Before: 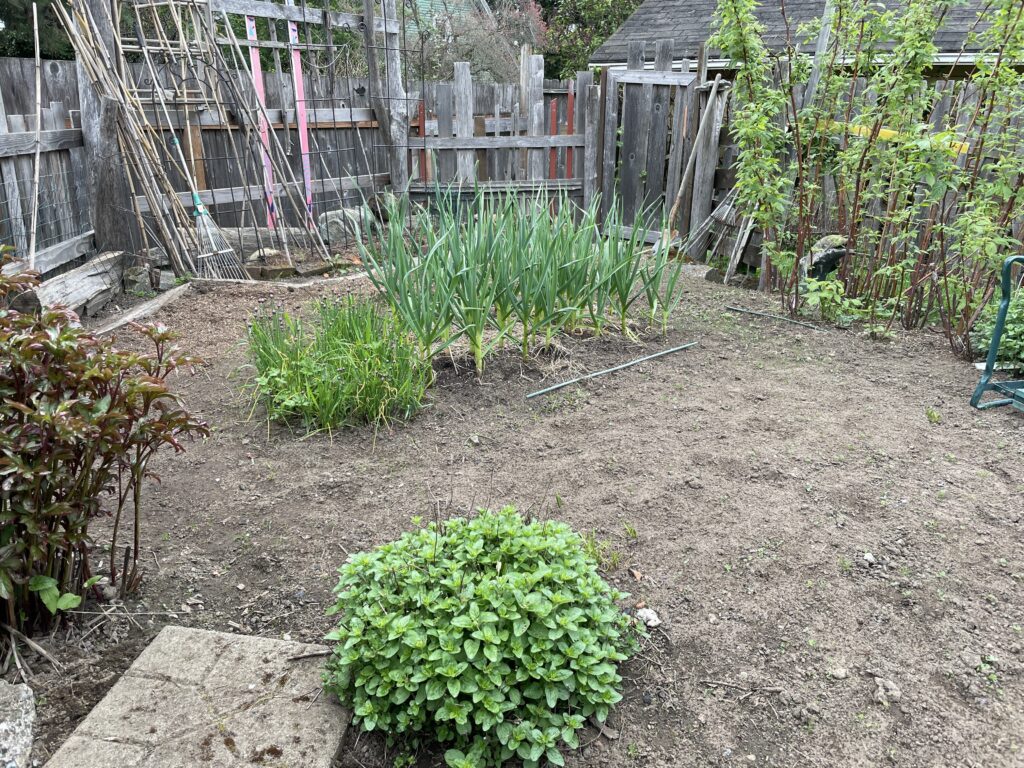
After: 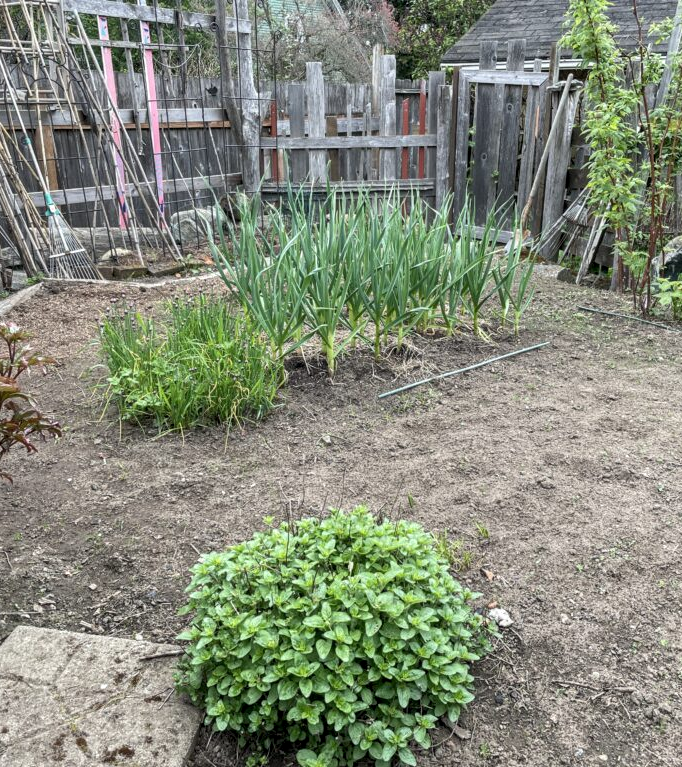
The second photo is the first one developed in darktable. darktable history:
crop and rotate: left 14.508%, right 18.883%
local contrast: on, module defaults
